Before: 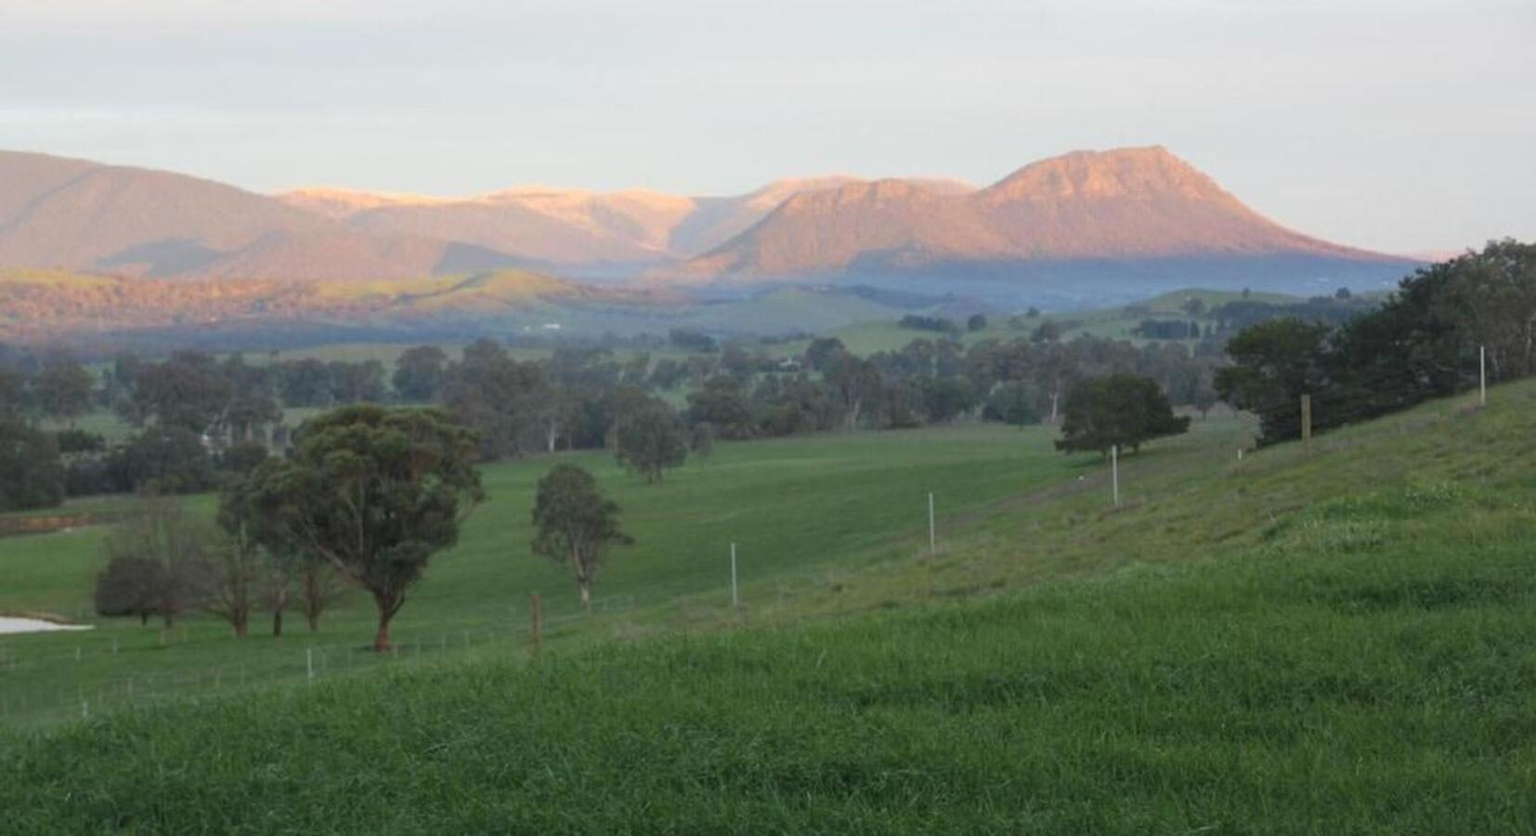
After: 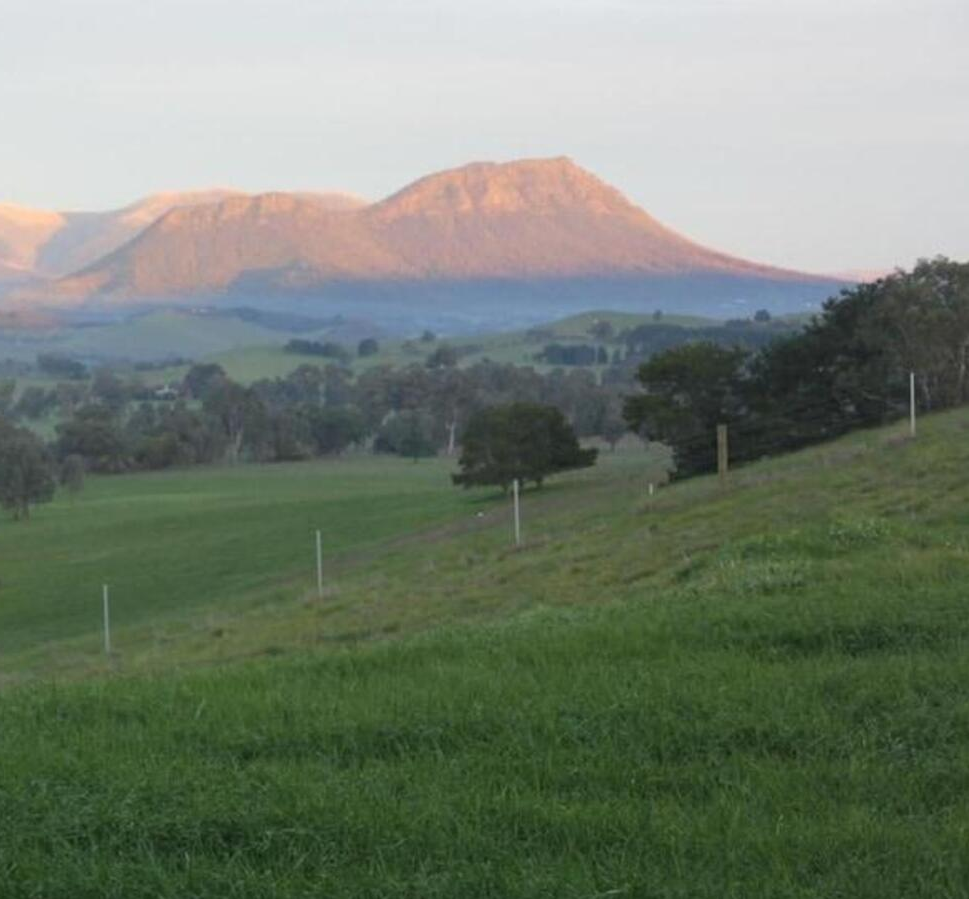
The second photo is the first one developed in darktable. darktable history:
crop: left 41.402%
exposure: compensate highlight preservation false
